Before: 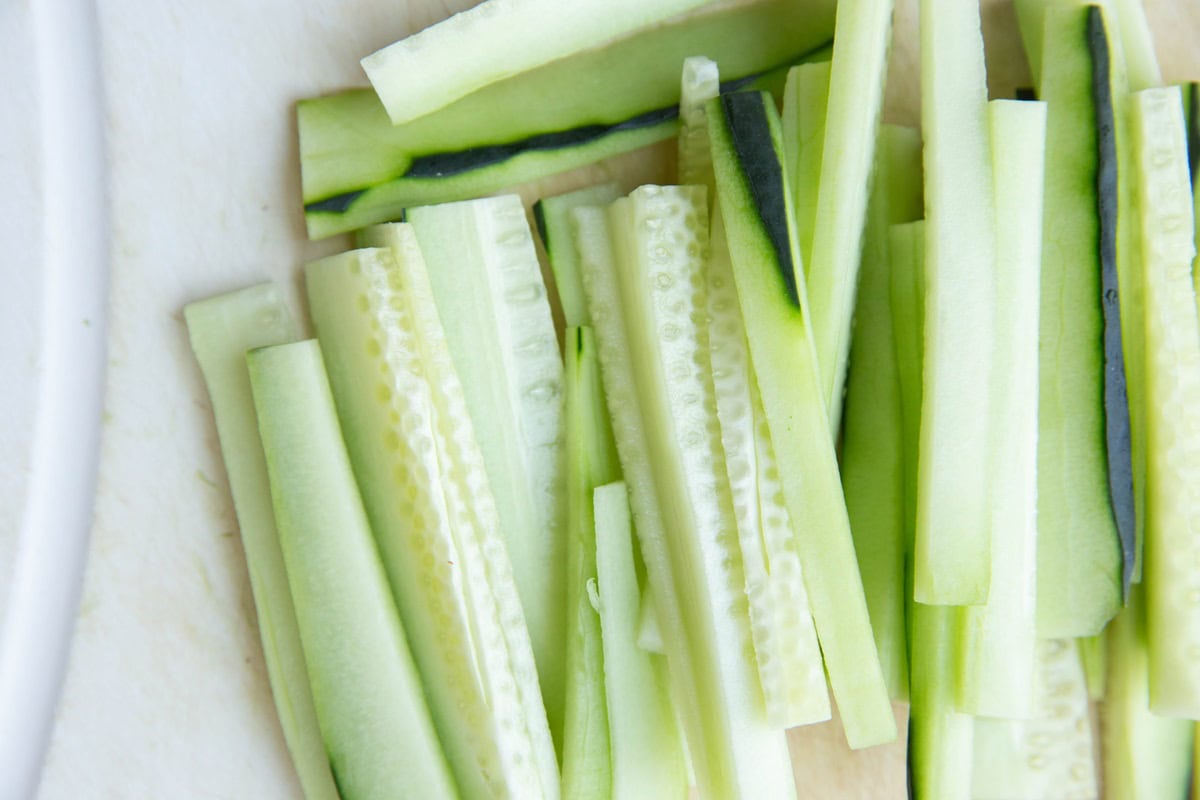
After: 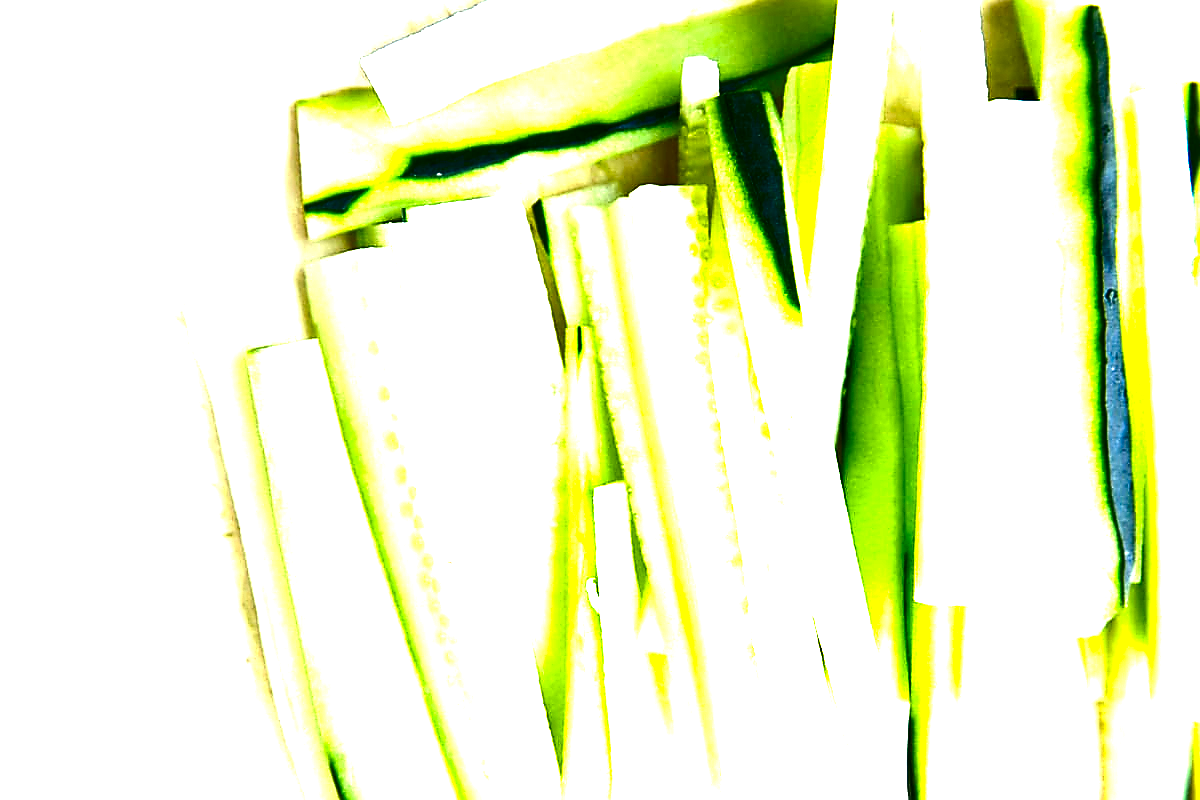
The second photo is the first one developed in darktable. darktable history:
exposure: black level correction 0, exposure 1.388 EV, compensate exposure bias true, compensate highlight preservation false
contrast brightness saturation: contrast 0.09, brightness -0.59, saturation 0.17
color balance rgb: linear chroma grading › global chroma 16.62%, perceptual saturation grading › highlights -8.63%, perceptual saturation grading › mid-tones 18.66%, perceptual saturation grading › shadows 28.49%, perceptual brilliance grading › highlights 14.22%, perceptual brilliance grading › shadows -18.96%, global vibrance 27.71%
sharpen: radius 1.4, amount 1.25, threshold 0.7
